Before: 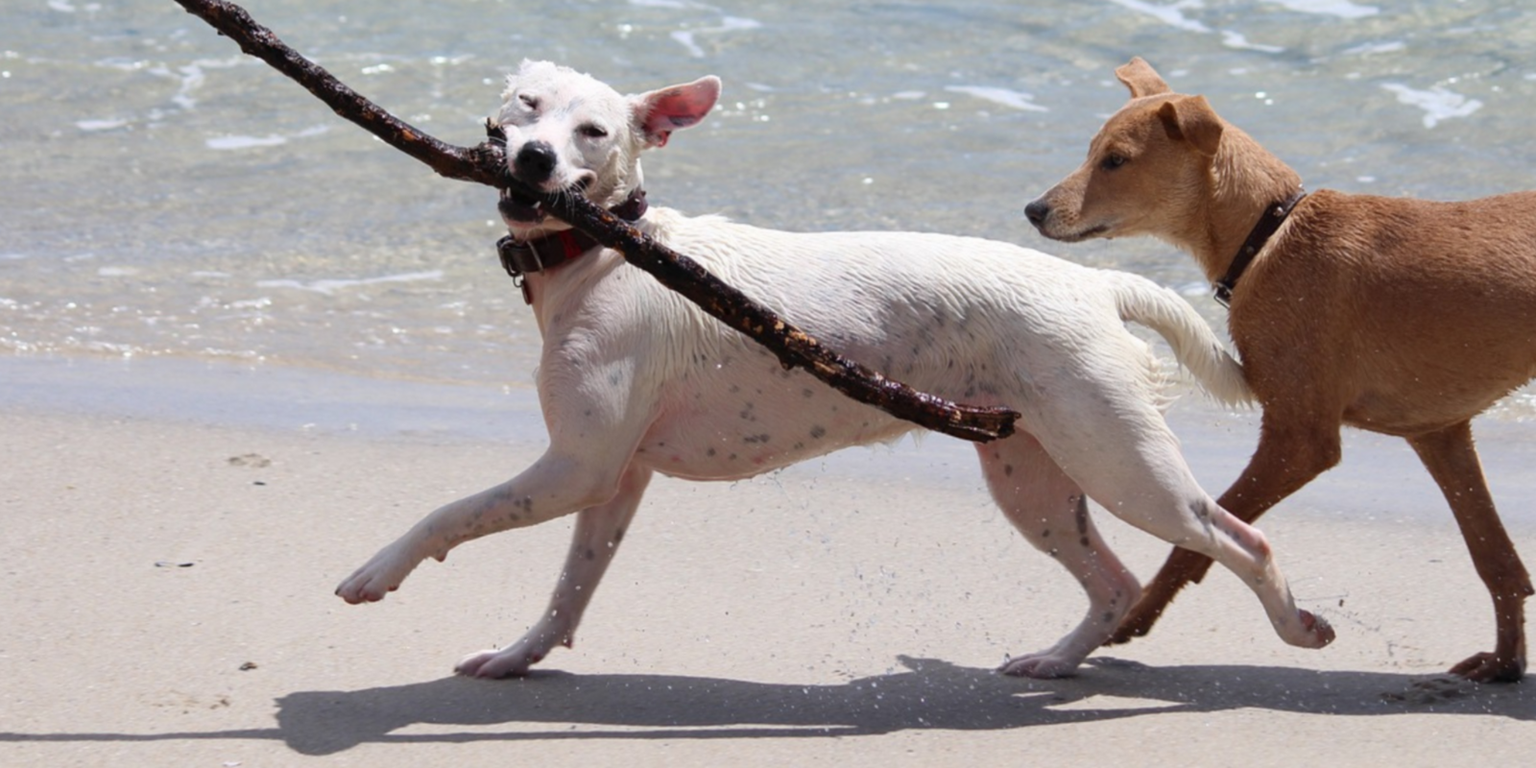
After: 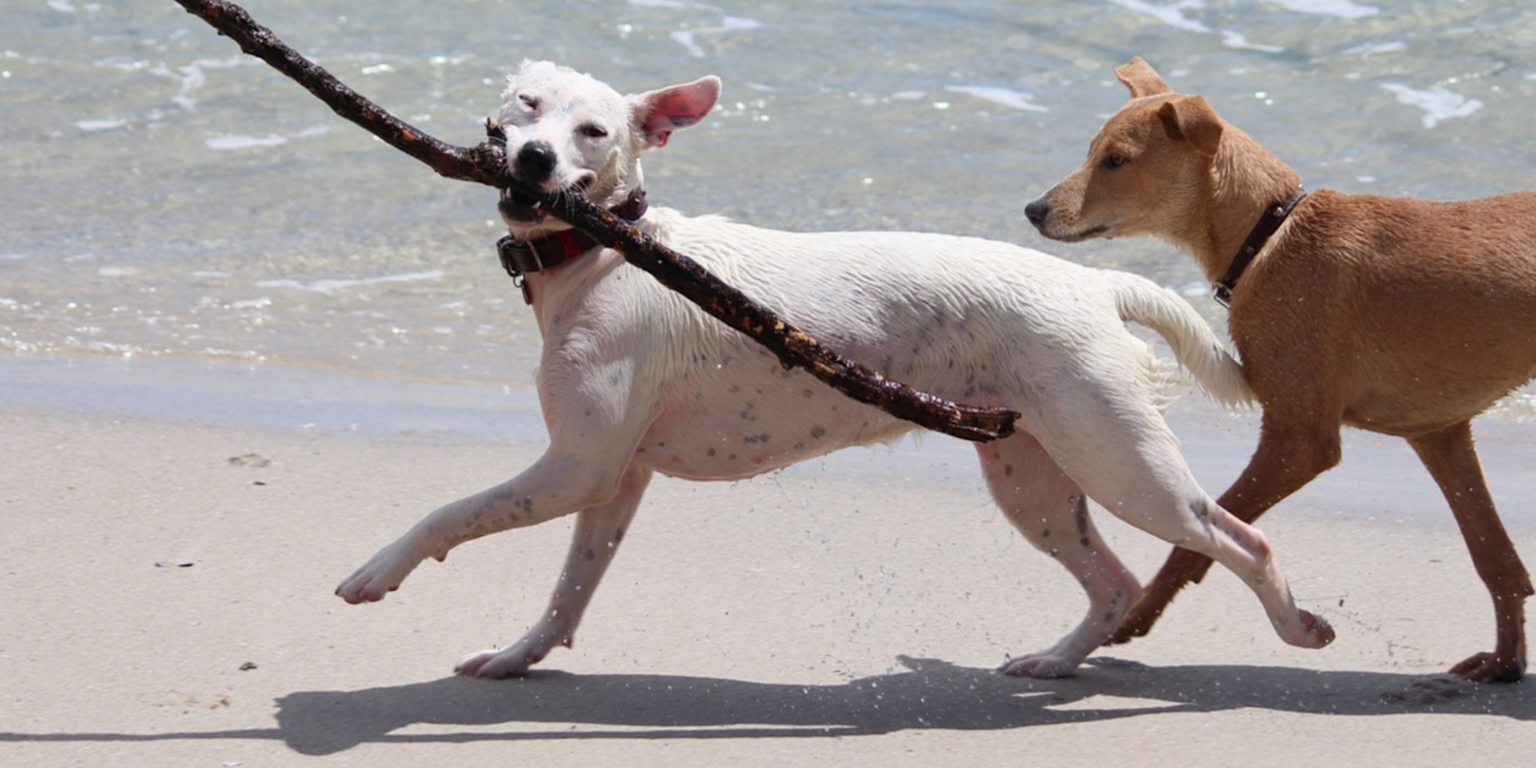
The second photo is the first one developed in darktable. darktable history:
tone equalizer: -7 EV 0.172 EV, -6 EV 0.15 EV, -5 EV 0.077 EV, -4 EV 0.021 EV, -2 EV -0.02 EV, -1 EV -0.046 EV, +0 EV -0.037 EV, smoothing diameter 2.18%, edges refinement/feathering 16.86, mask exposure compensation -1.57 EV, filter diffusion 5
